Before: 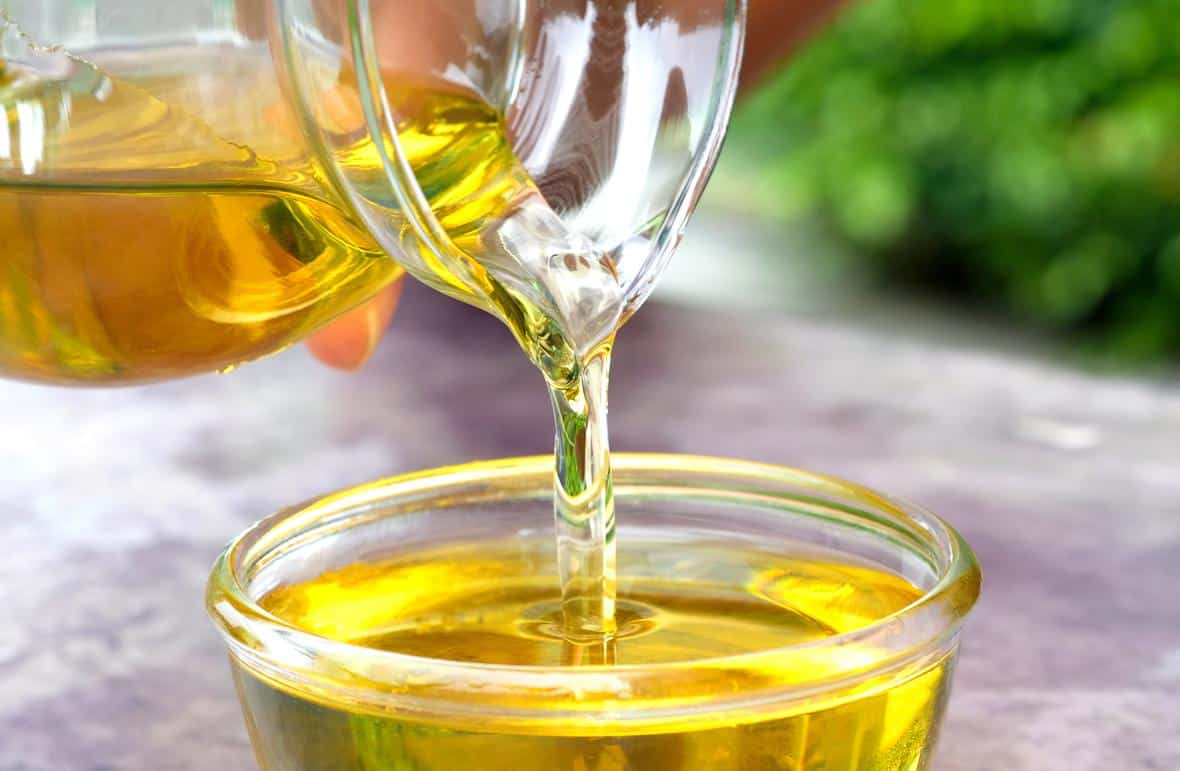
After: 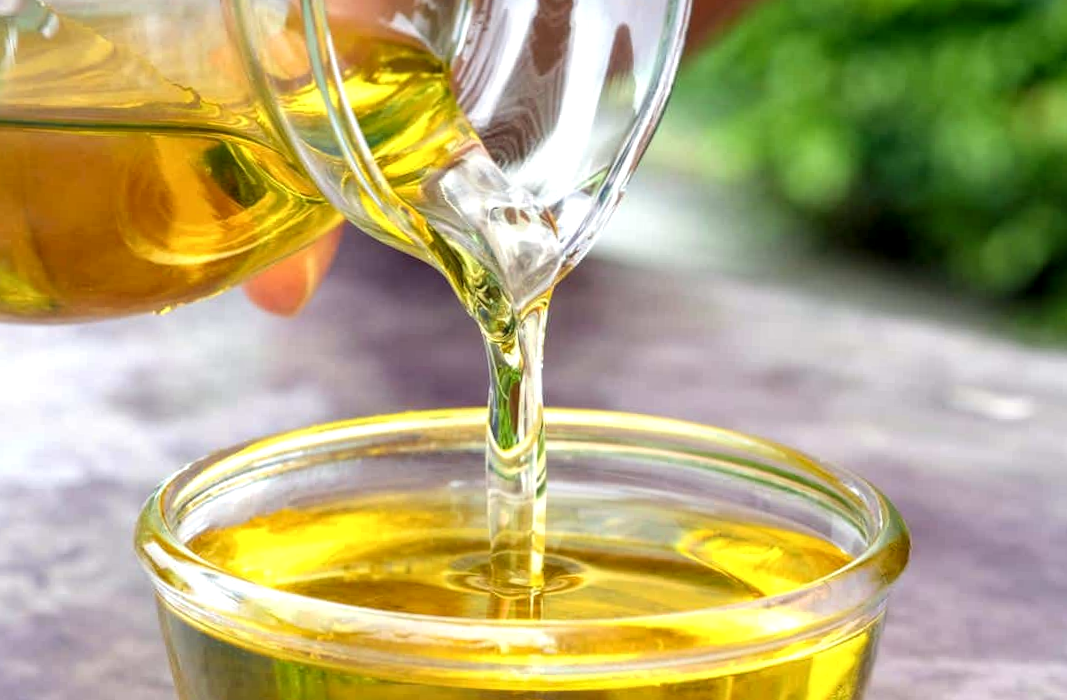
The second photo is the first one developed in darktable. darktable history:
local contrast: on, module defaults
crop and rotate: angle -2.02°, left 3.119%, top 3.681%, right 1.579%, bottom 0.637%
